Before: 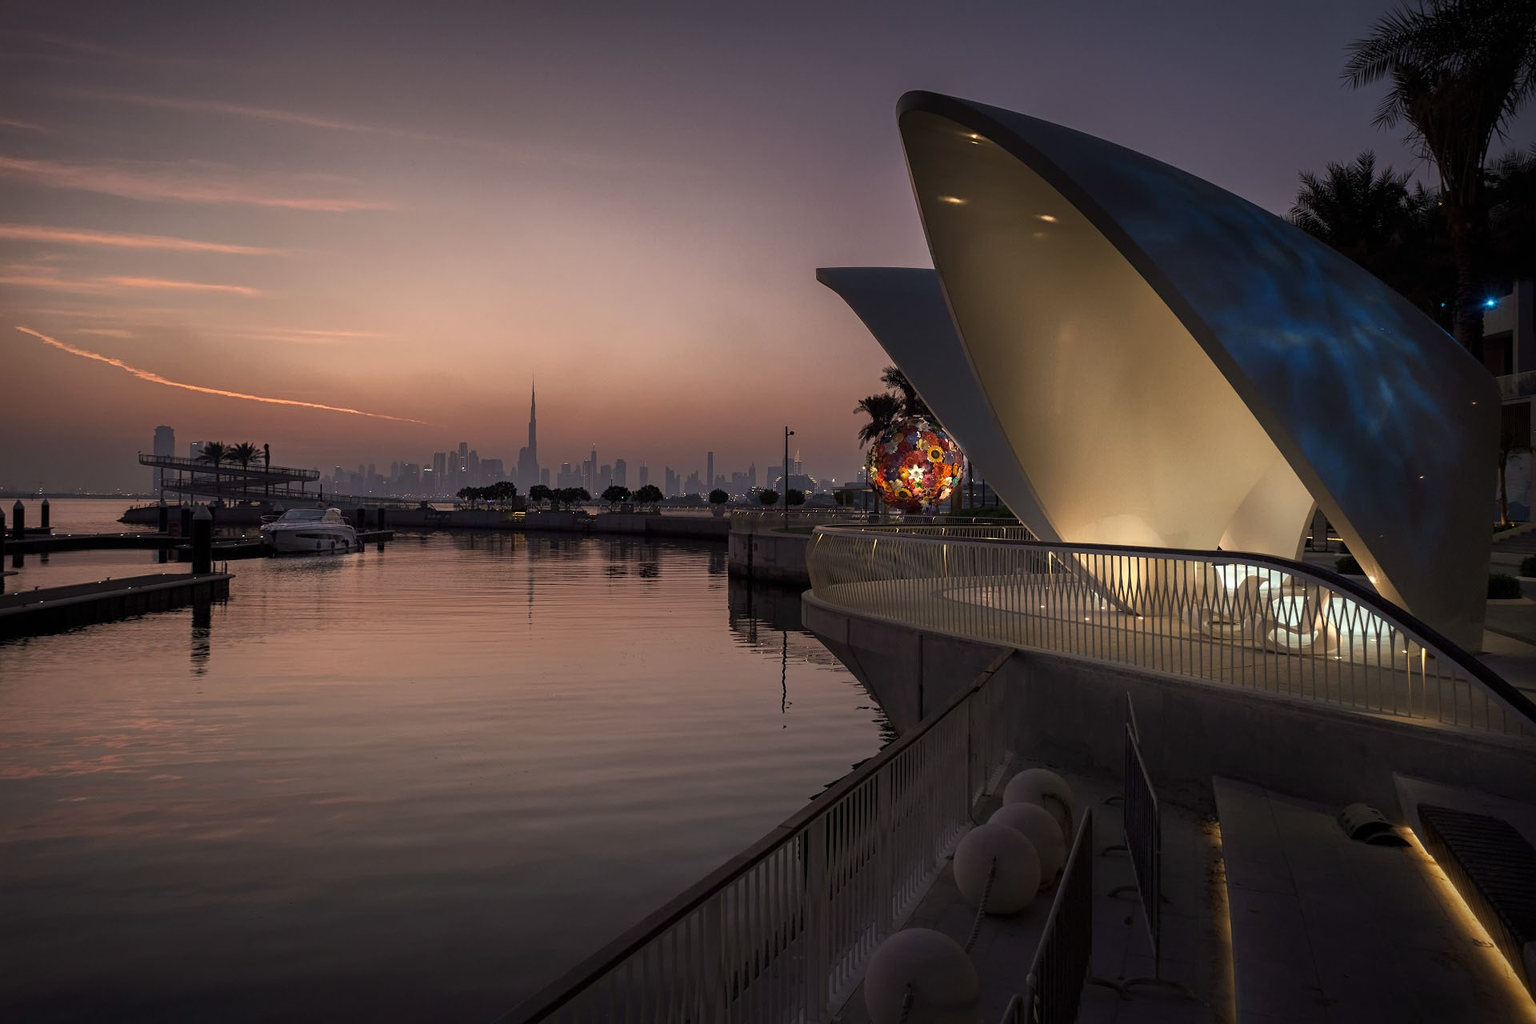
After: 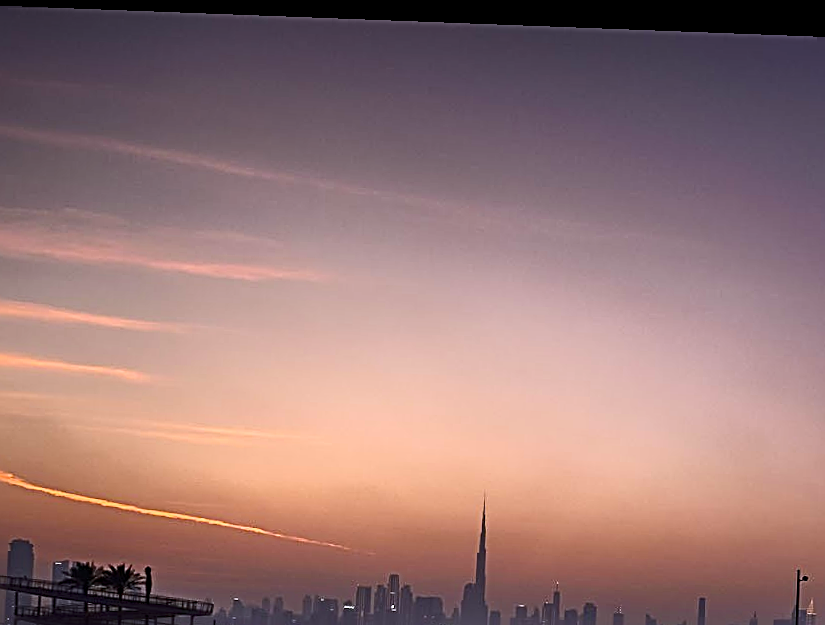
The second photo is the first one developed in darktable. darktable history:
crop and rotate: left 10.817%, top 0.062%, right 47.194%, bottom 53.626%
white balance: red 0.967, blue 1.049
exposure: exposure 0.29 EV, compensate highlight preservation false
color balance rgb: perceptual saturation grading › global saturation 25%, global vibrance 20%
contrast brightness saturation: contrast 0.22
color balance: output saturation 110%
rotate and perspective: rotation 2.17°, automatic cropping off
sharpen: radius 3.025, amount 0.757
